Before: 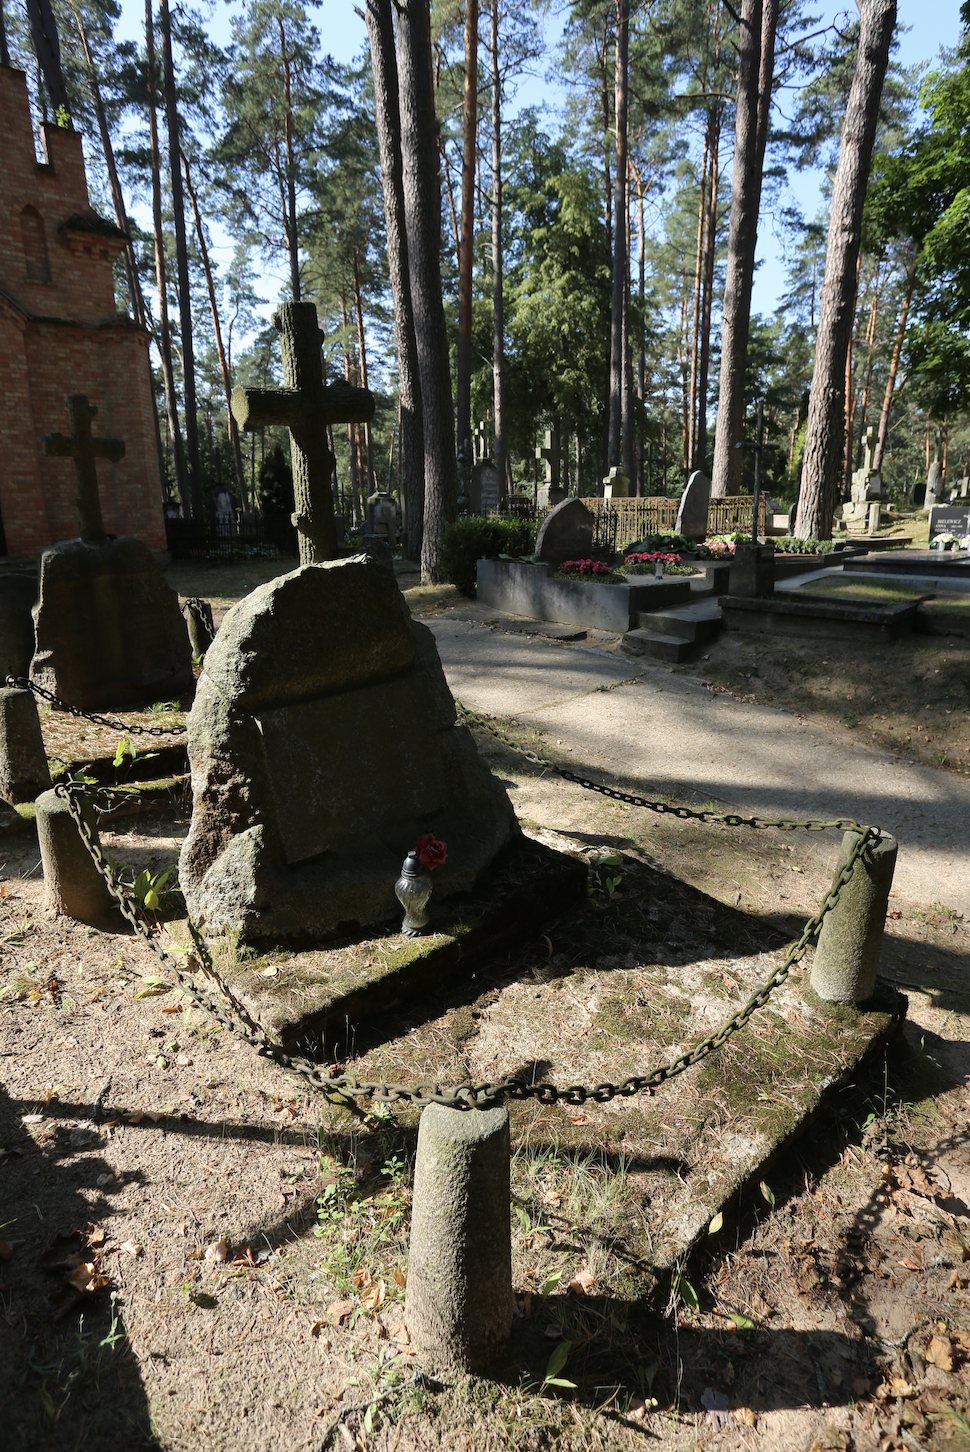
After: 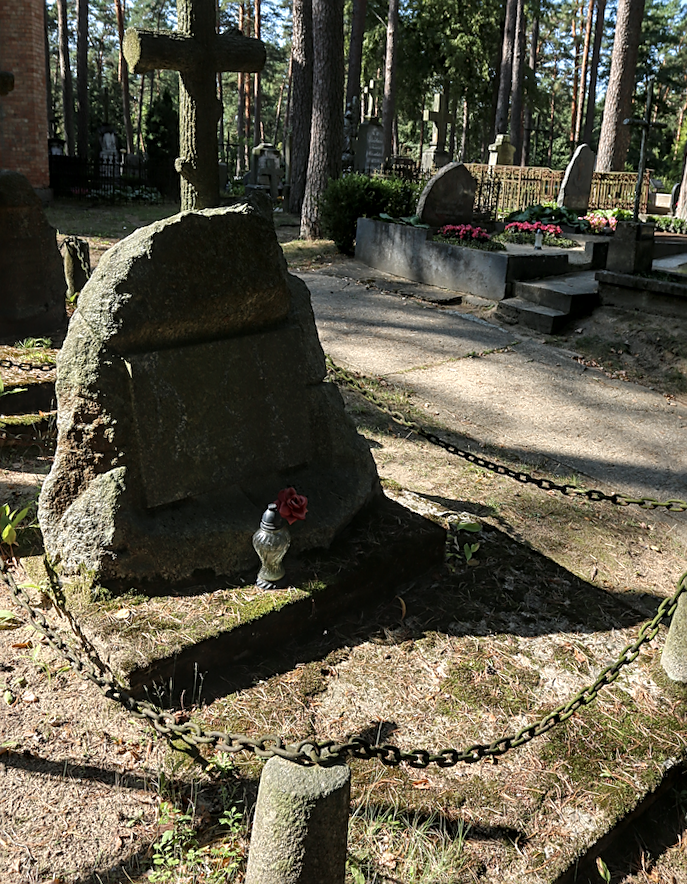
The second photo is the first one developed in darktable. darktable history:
color zones: curves: ch0 [(0, 0.5) (0.143, 0.5) (0.286, 0.5) (0.429, 0.5) (0.571, 0.5) (0.714, 0.476) (0.857, 0.5) (1, 0.5)]; ch2 [(0, 0.5) (0.143, 0.5) (0.286, 0.5) (0.429, 0.5) (0.571, 0.5) (0.714, 0.487) (0.857, 0.5) (1, 0.5)], mix 39.28%
crop and rotate: angle -3.98°, left 9.819%, top 20.922%, right 12.109%, bottom 11.943%
sharpen: amount 0.494
local contrast: highlights 63%, detail 143%, midtone range 0.422
